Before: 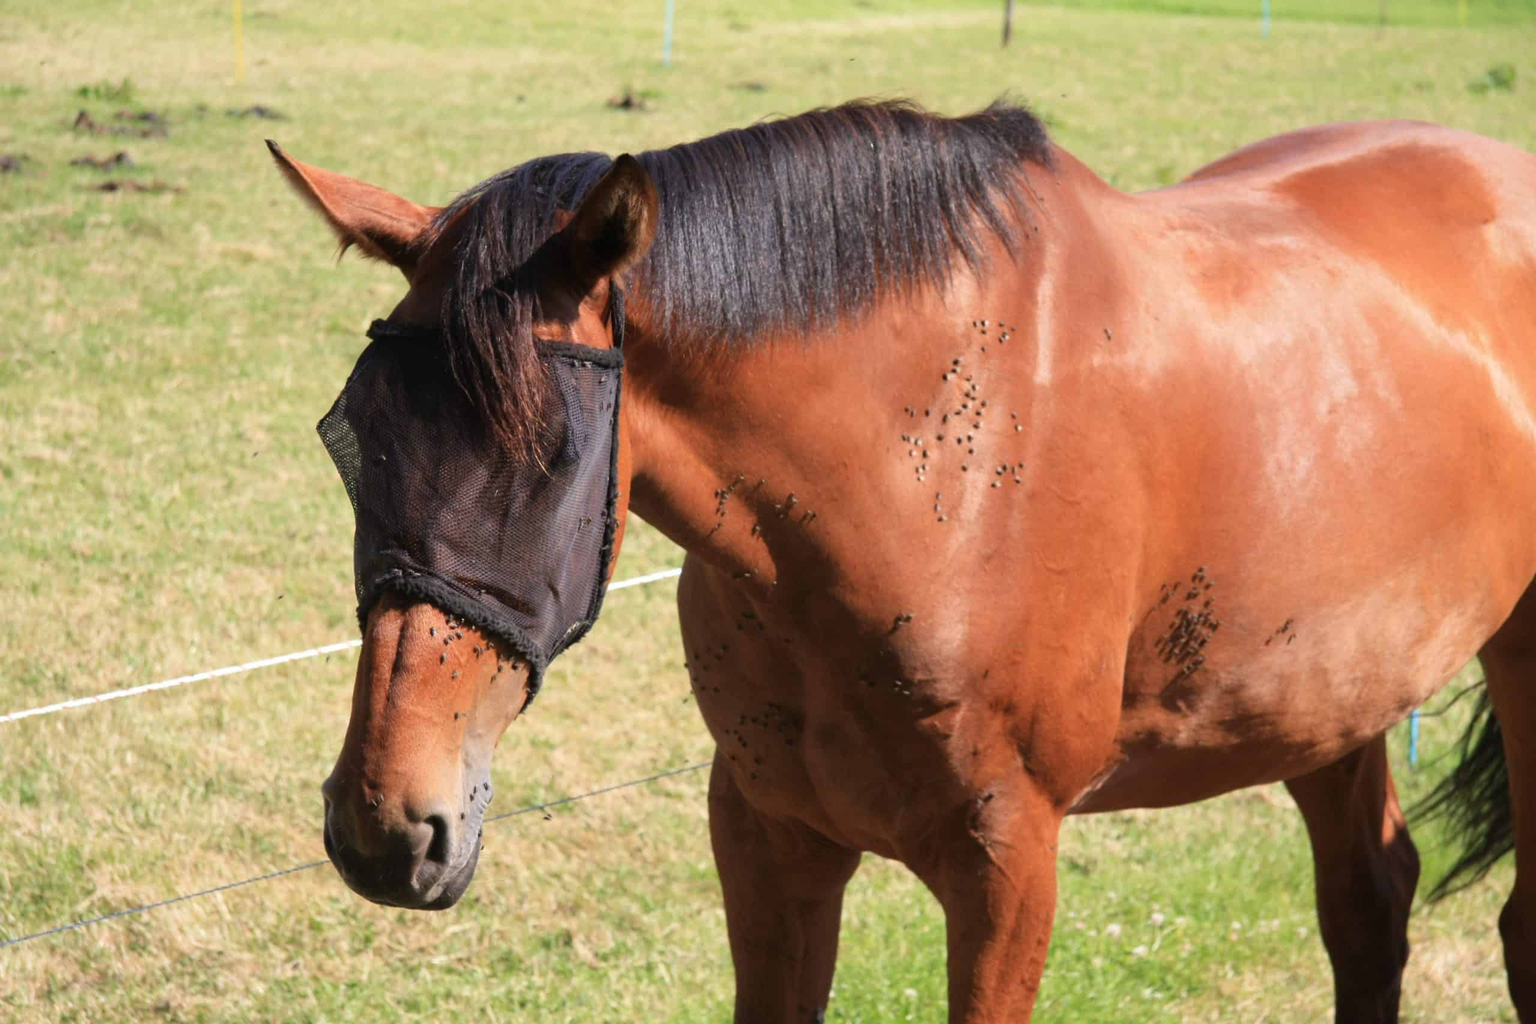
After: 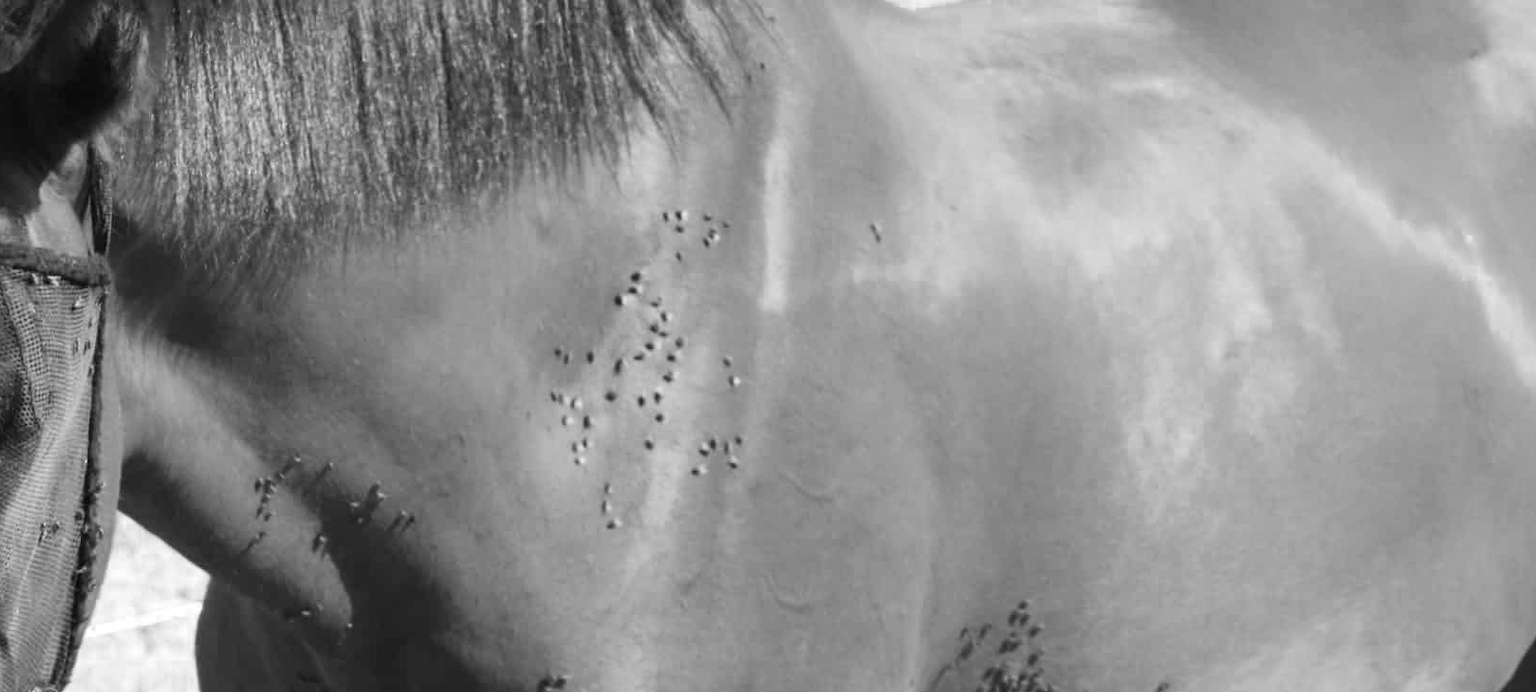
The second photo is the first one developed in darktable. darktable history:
color zones: curves: ch0 [(0.002, 0.593) (0.143, 0.417) (0.285, 0.541) (0.455, 0.289) (0.608, 0.327) (0.727, 0.283) (0.869, 0.571) (1, 0.603)]; ch1 [(0, 0) (0.143, 0) (0.286, 0) (0.429, 0) (0.571, 0) (0.714, 0) (0.857, 0)]
crop: left 36.069%, top 18.319%, right 0.656%, bottom 38.88%
contrast brightness saturation: contrast 0.197, brightness 0.164, saturation 0.227
